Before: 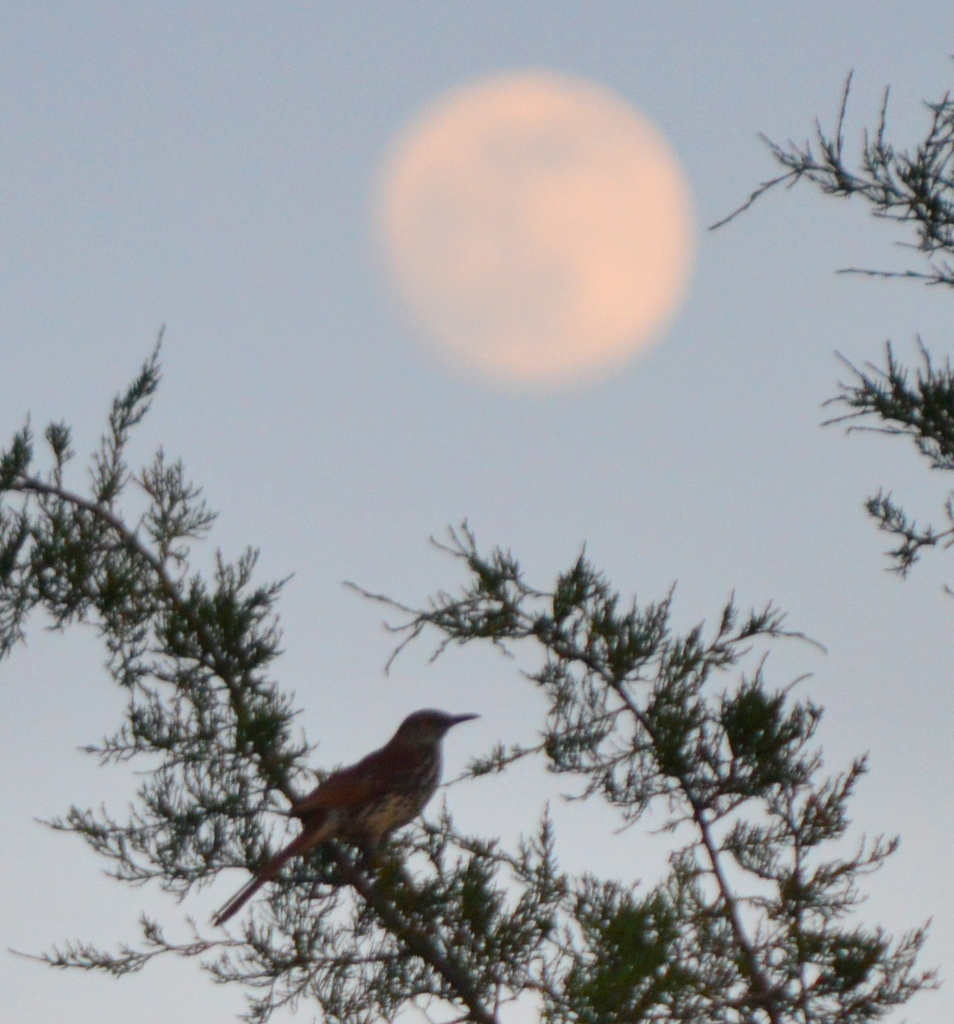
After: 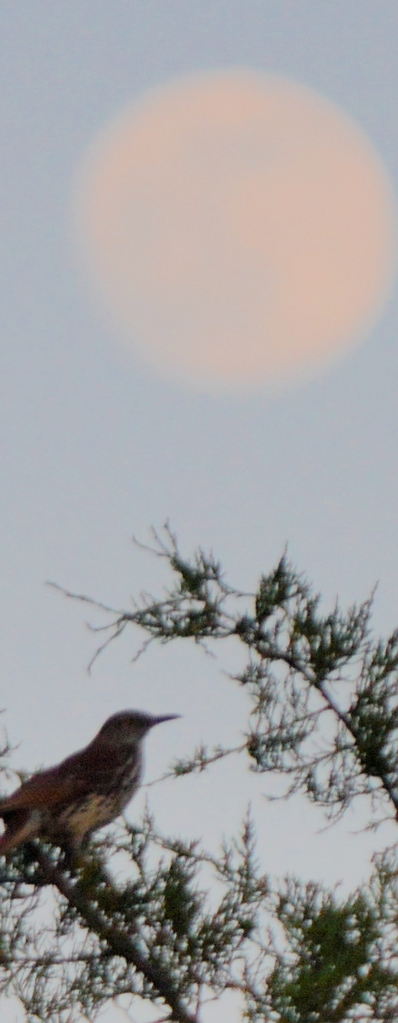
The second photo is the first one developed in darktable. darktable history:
exposure: exposure 0.734 EV, compensate highlight preservation false
sharpen: amount 0.202
filmic rgb: middle gray luminance 17.82%, black relative exposure -7.52 EV, white relative exposure 8.48 EV, target black luminance 0%, hardness 2.23, latitude 18.08%, contrast 0.875, highlights saturation mix 6.08%, shadows ↔ highlights balance 10.87%
crop: left 31.293%, right 26.94%
